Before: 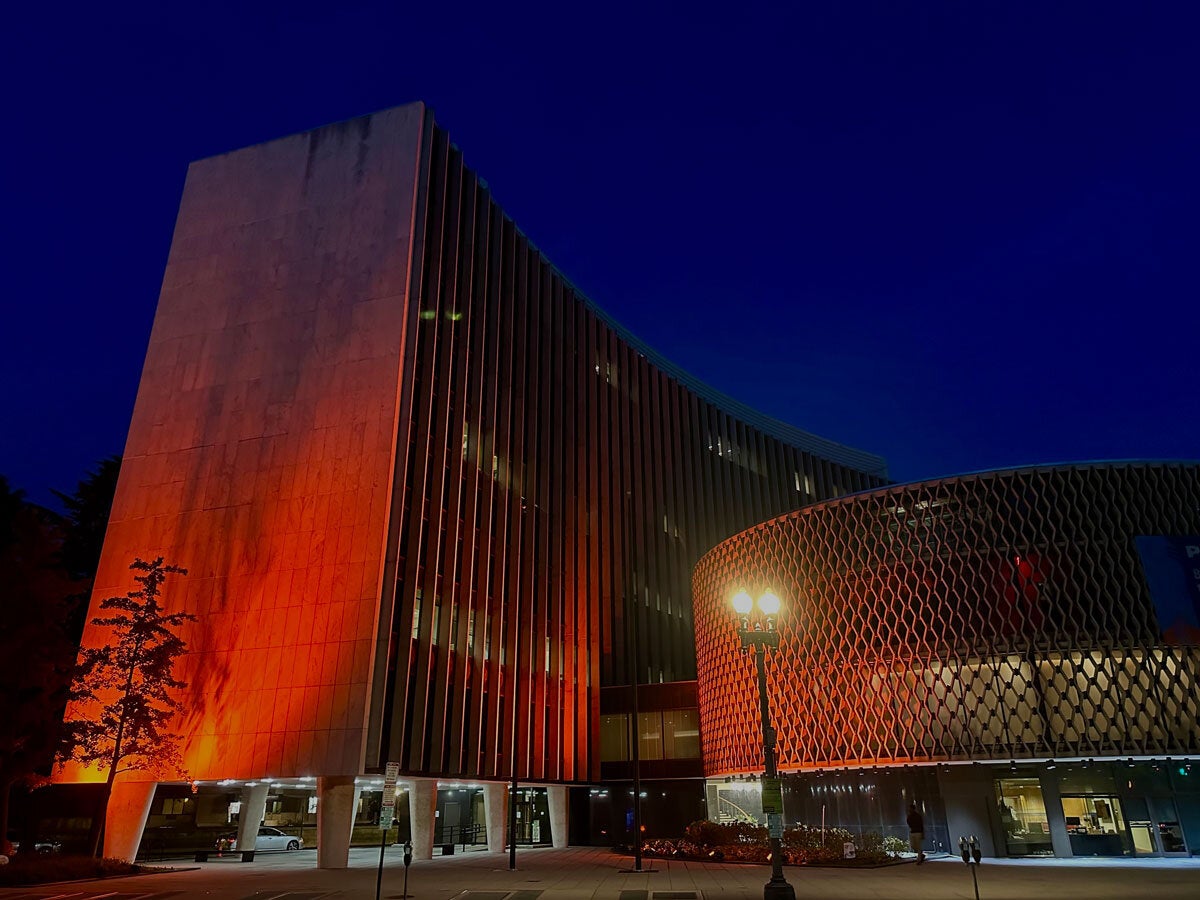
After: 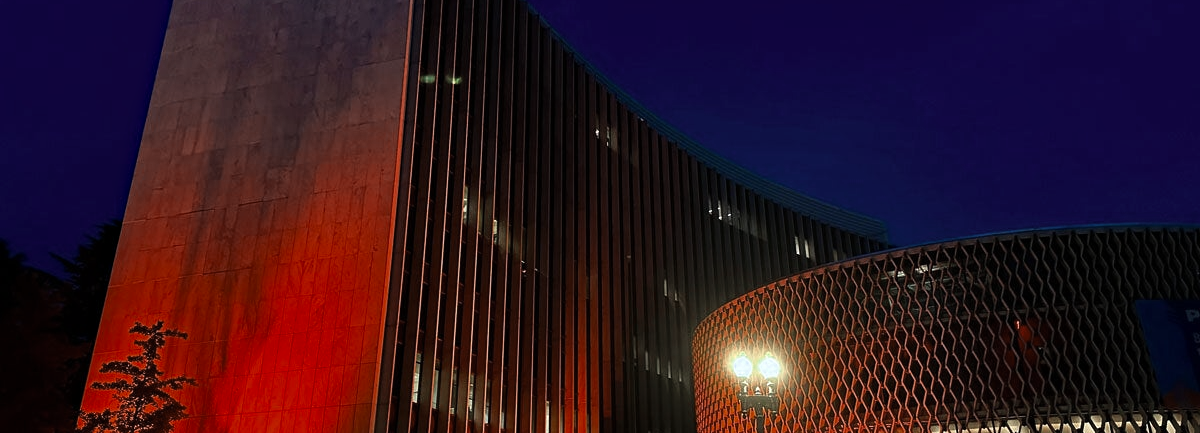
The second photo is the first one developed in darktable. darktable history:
tone equalizer: -8 EV -0.771 EV, -7 EV -0.718 EV, -6 EV -0.629 EV, -5 EV -0.394 EV, -3 EV 0.383 EV, -2 EV 0.6 EV, -1 EV 0.687 EV, +0 EV 0.731 EV, edges refinement/feathering 500, mask exposure compensation -1.57 EV, preserve details no
haze removal: compatibility mode true, adaptive false
exposure: exposure 0.226 EV, compensate highlight preservation false
shadows and highlights: shadows 24.78, highlights -24.3
color zones: curves: ch0 [(0, 0.5) (0.125, 0.4) (0.25, 0.5) (0.375, 0.4) (0.5, 0.4) (0.625, 0.35) (0.75, 0.35) (0.875, 0.5)]; ch1 [(0, 0.35) (0.125, 0.45) (0.25, 0.35) (0.375, 0.35) (0.5, 0.35) (0.625, 0.35) (0.75, 0.45) (0.875, 0.35)]; ch2 [(0, 0.6) (0.125, 0.5) (0.25, 0.5) (0.375, 0.6) (0.5, 0.6) (0.625, 0.5) (0.75, 0.5) (0.875, 0.5)], mix 30.69%
crop and rotate: top 26.228%, bottom 25.605%
